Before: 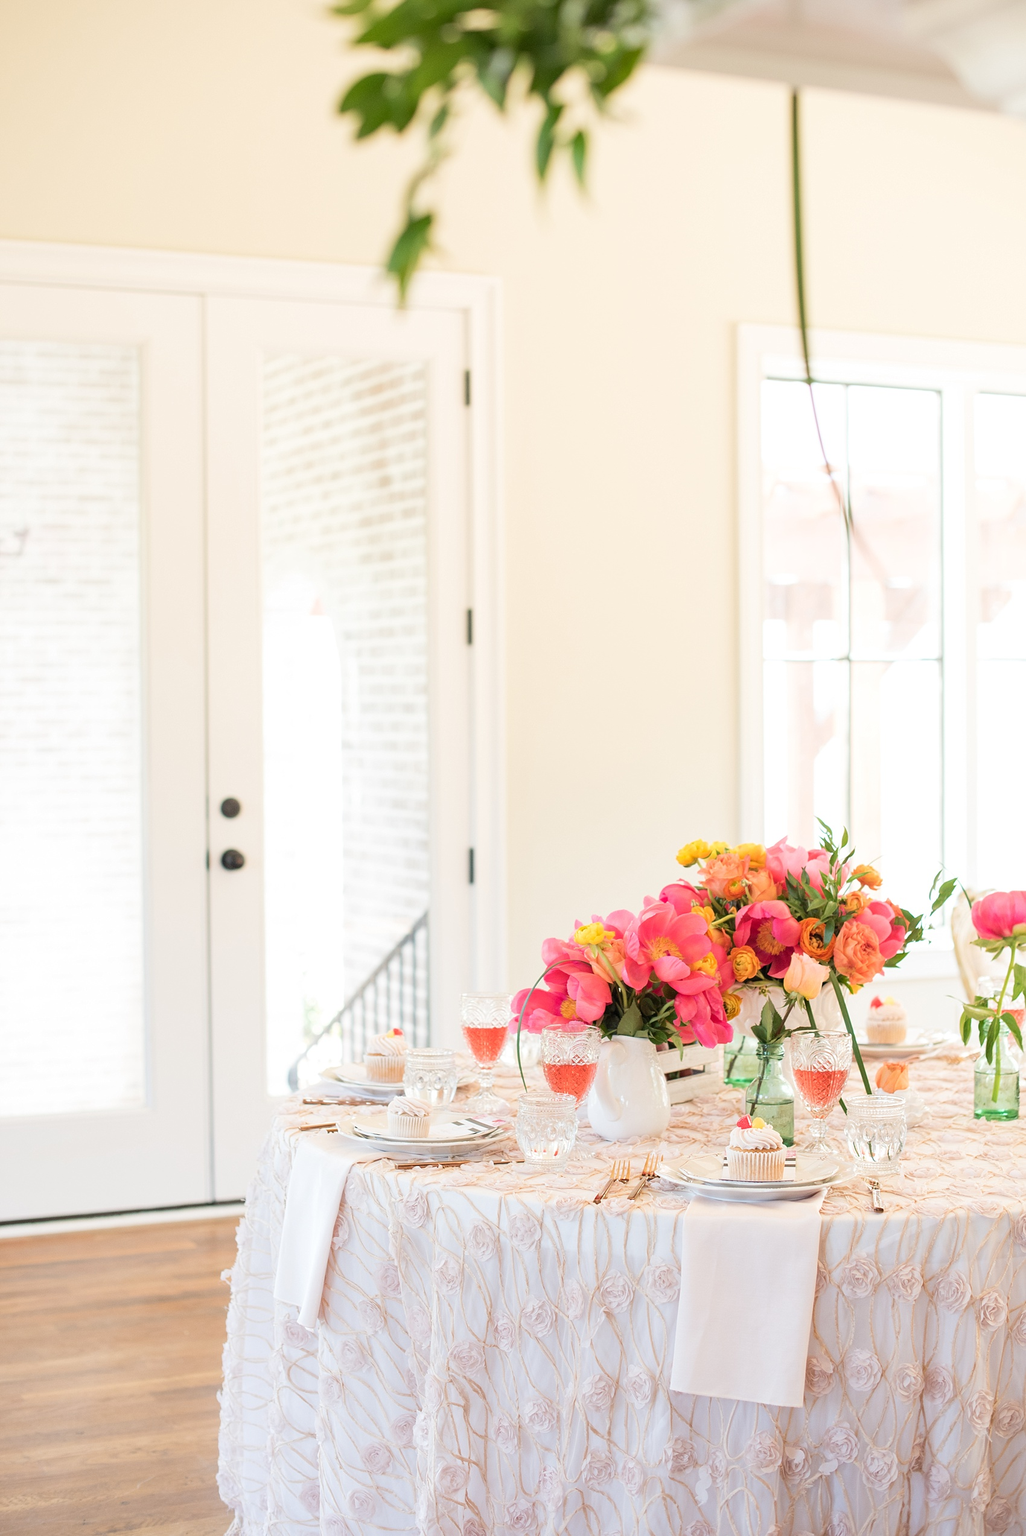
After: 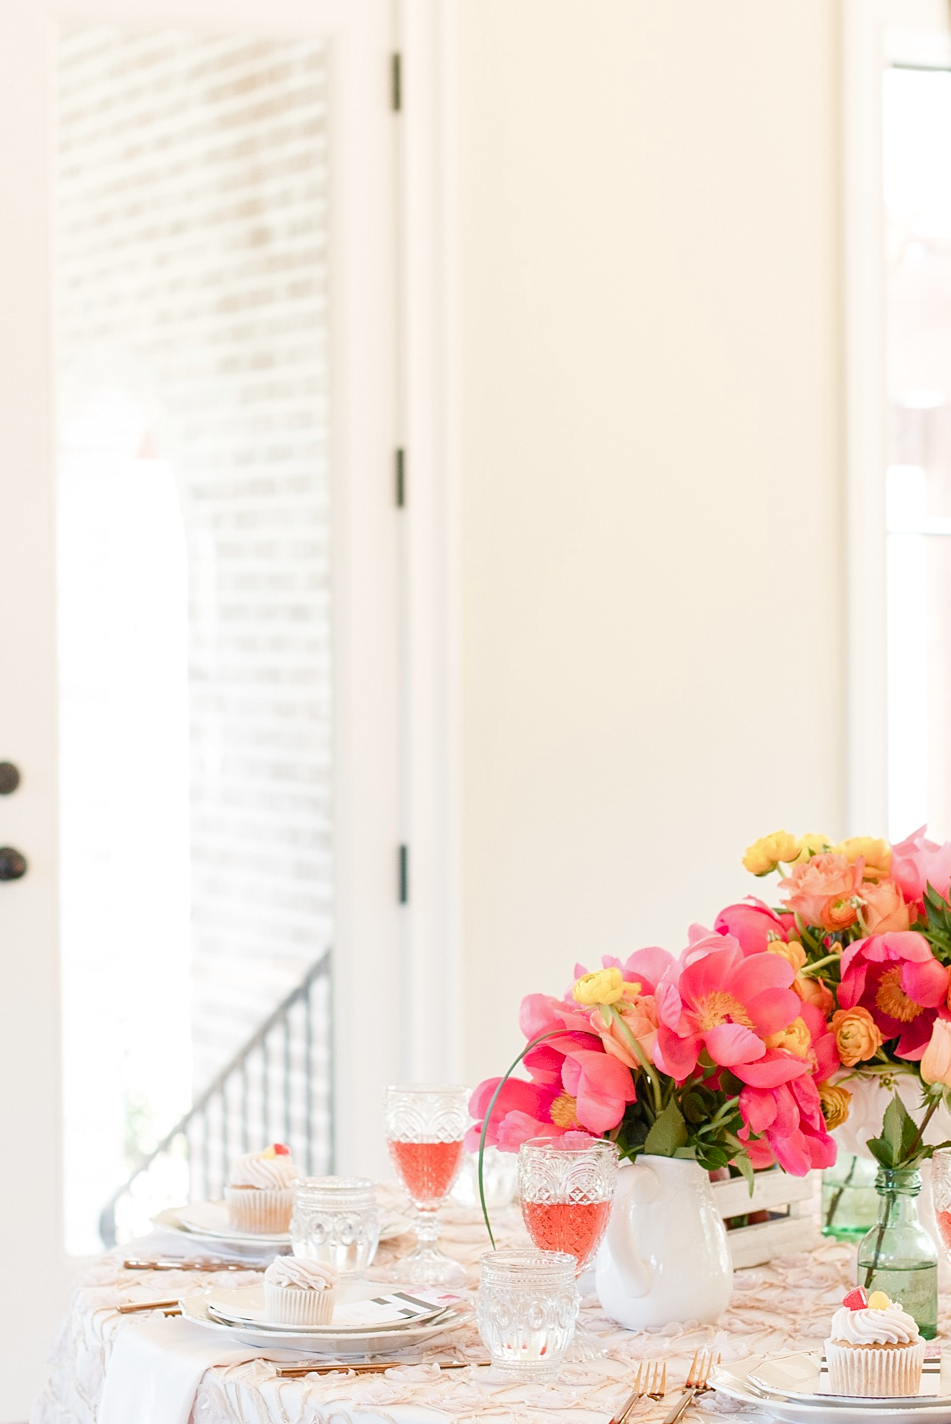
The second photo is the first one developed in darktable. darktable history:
crop and rotate: left 22.31%, top 22.041%, right 21.71%, bottom 22.007%
color balance rgb: power › hue 209.76°, perceptual saturation grading › global saturation 0.18%, perceptual saturation grading › highlights -33.331%, perceptual saturation grading › mid-tones 15.046%, perceptual saturation grading › shadows 48.119%, global vibrance 19.401%
